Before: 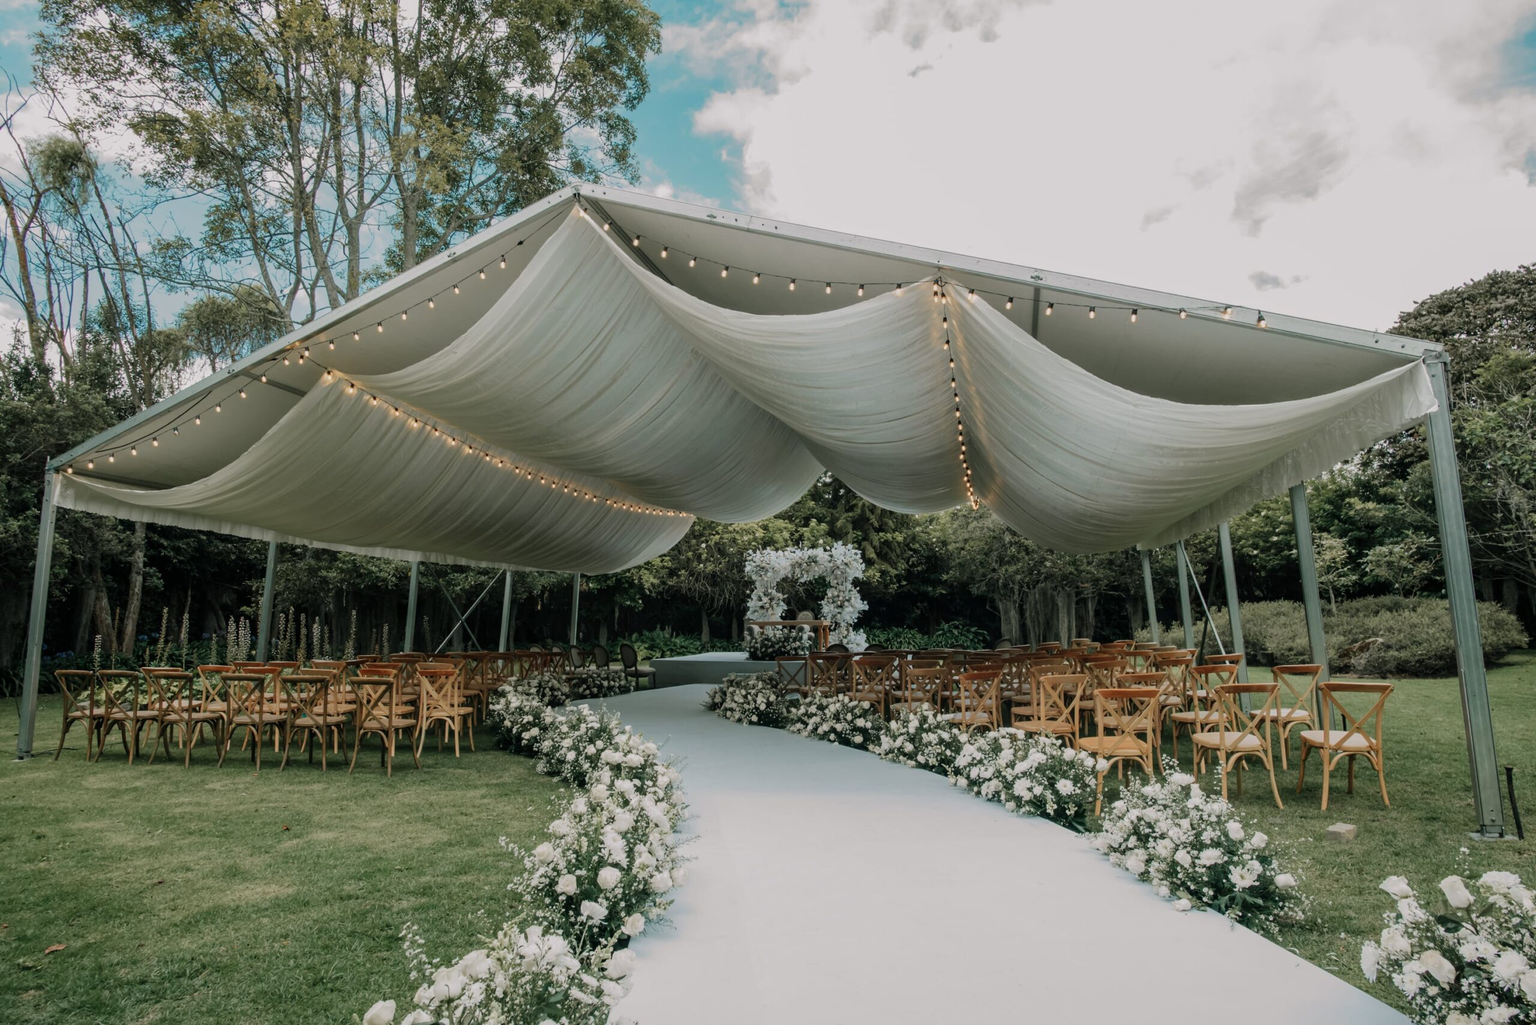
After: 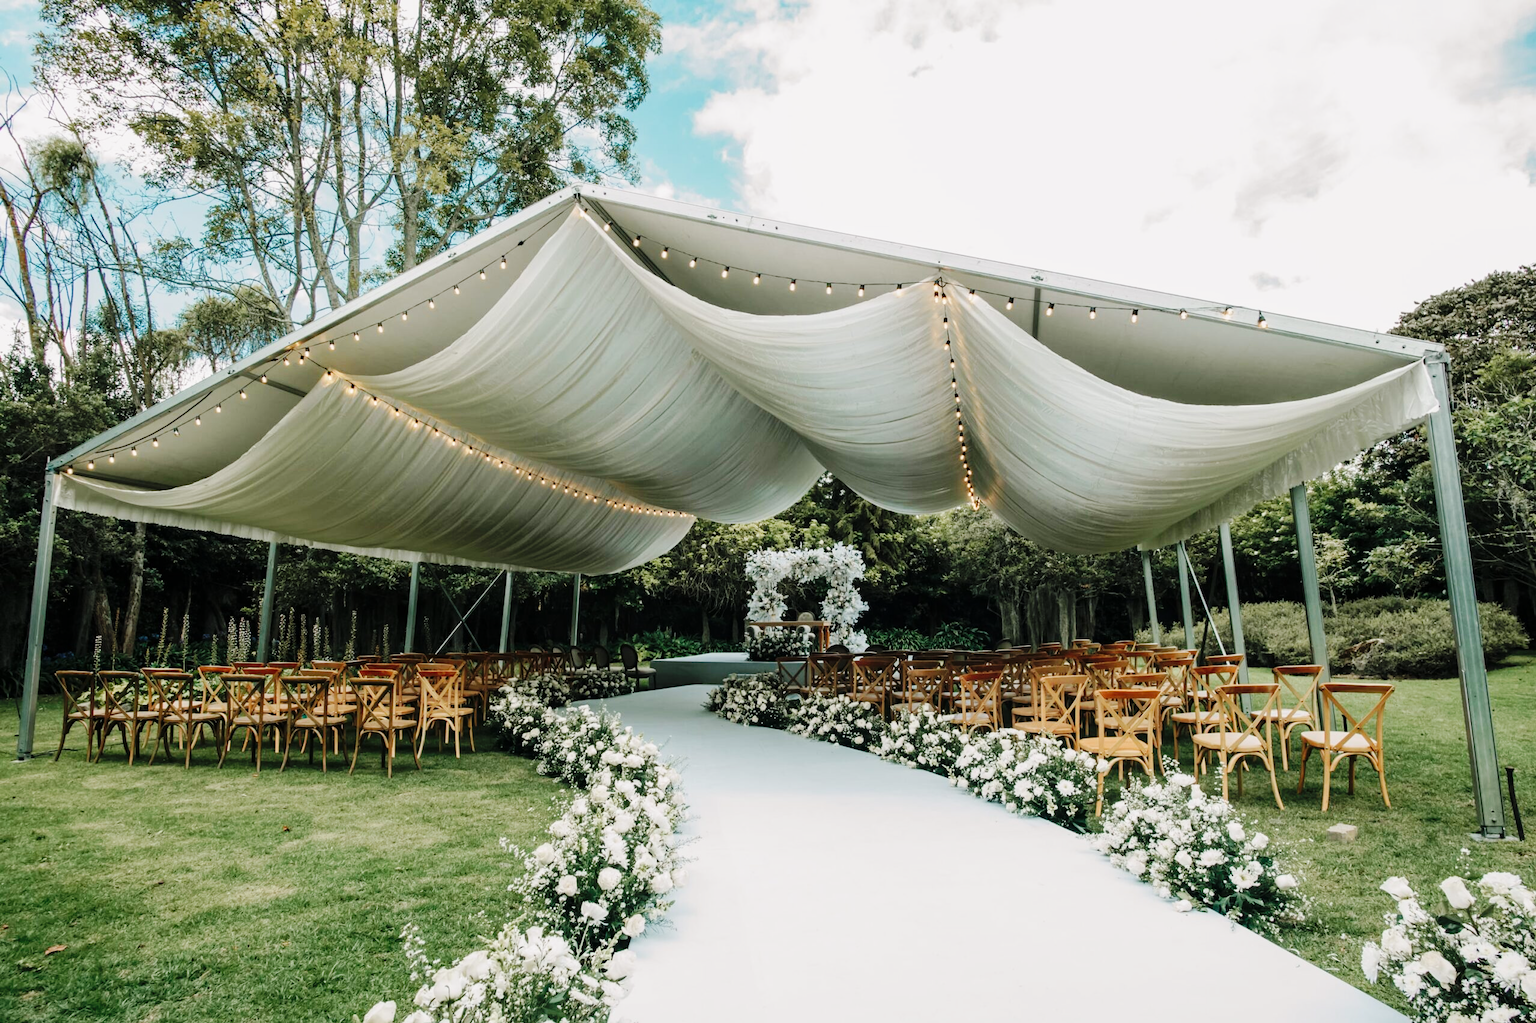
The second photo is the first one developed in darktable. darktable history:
exposure: exposure 0.236 EV, compensate highlight preservation false
crop: top 0.05%, bottom 0.098%
base curve: curves: ch0 [(0, 0) (0.036, 0.025) (0.121, 0.166) (0.206, 0.329) (0.605, 0.79) (1, 1)], preserve colors none
